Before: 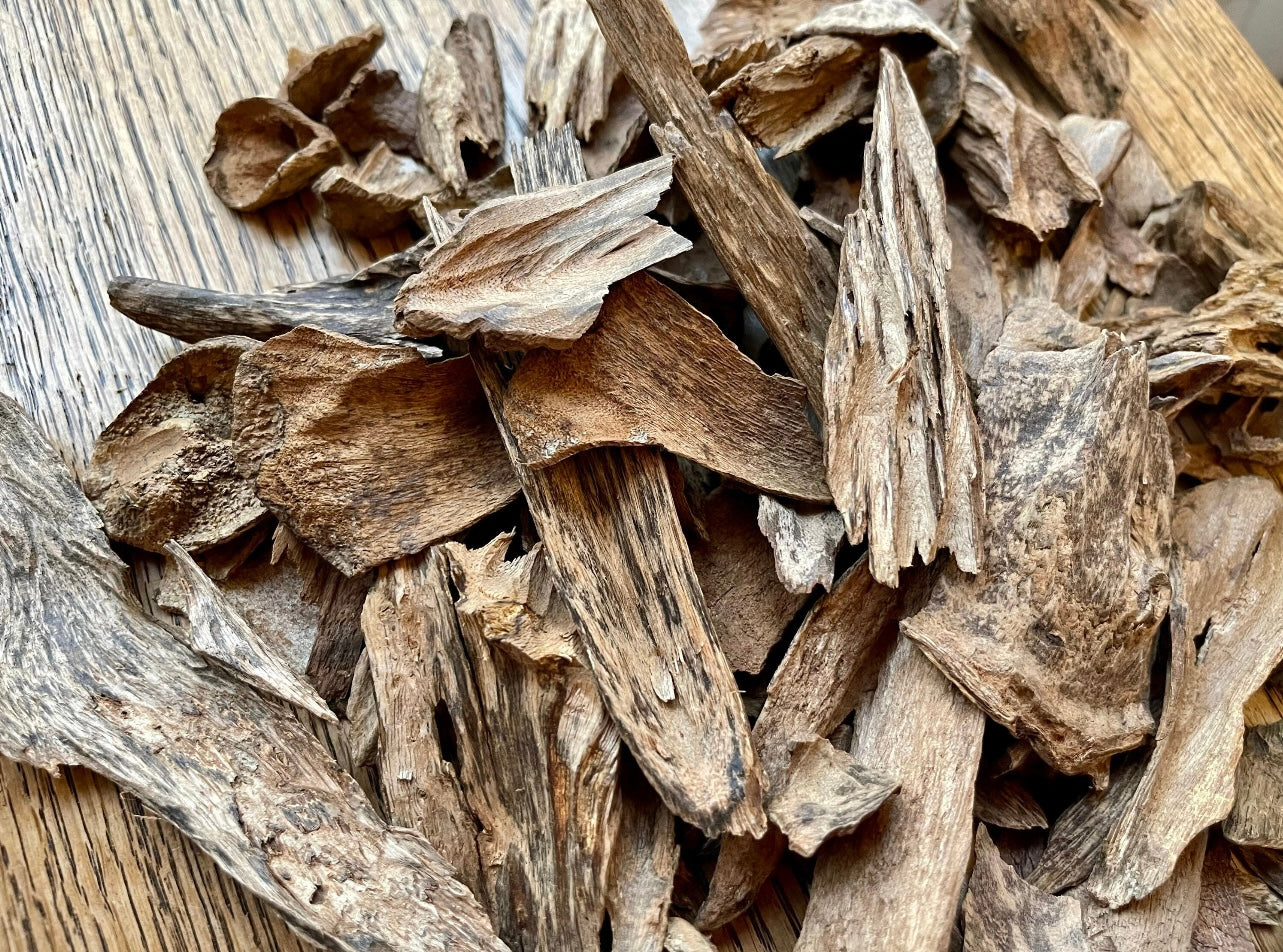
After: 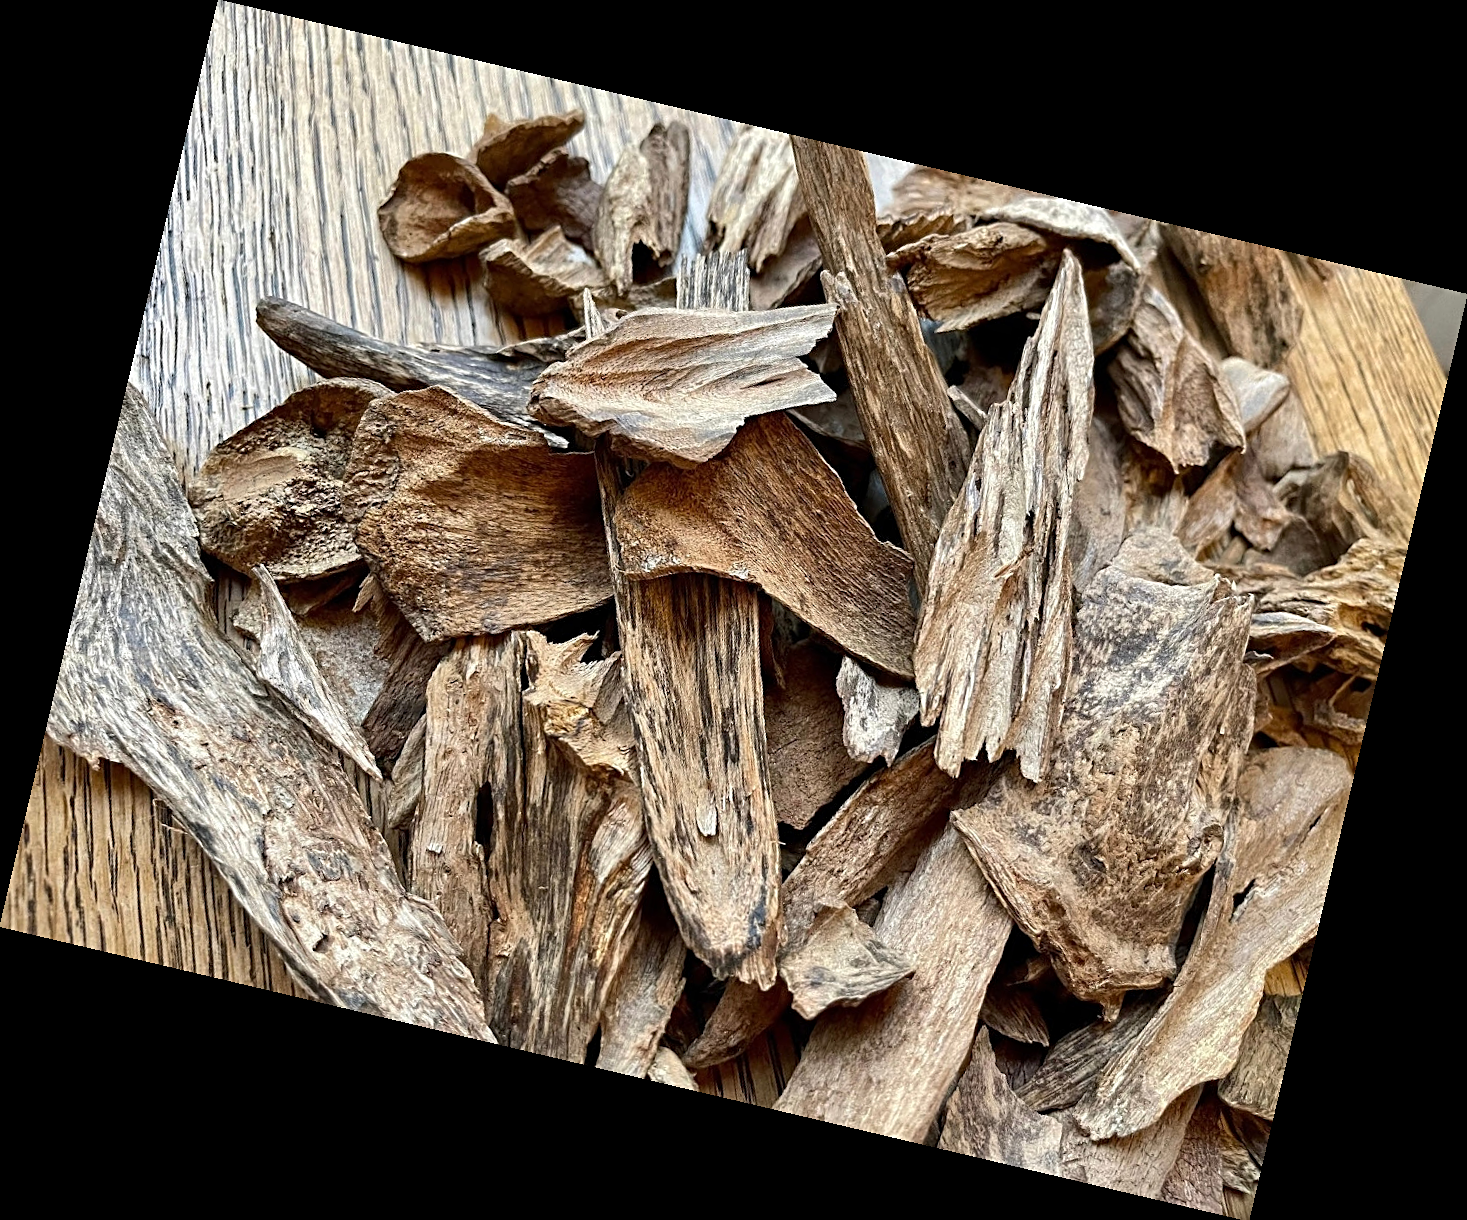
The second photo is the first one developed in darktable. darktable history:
rotate and perspective: rotation 13.27°, automatic cropping off
sharpen: radius 2.529, amount 0.323
